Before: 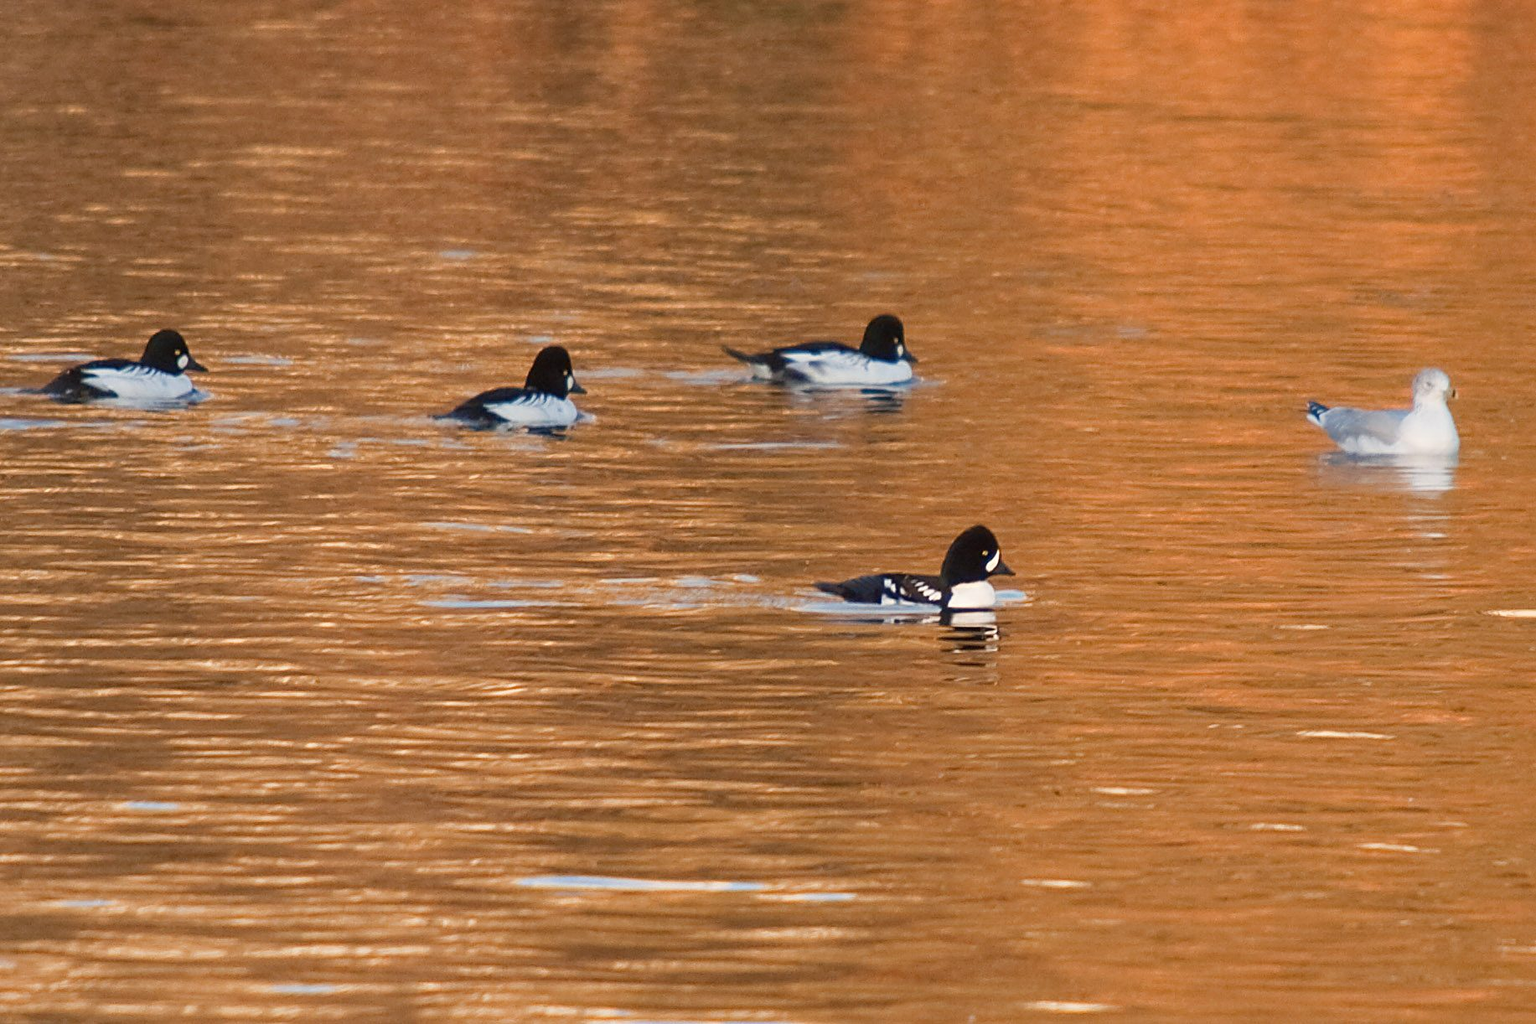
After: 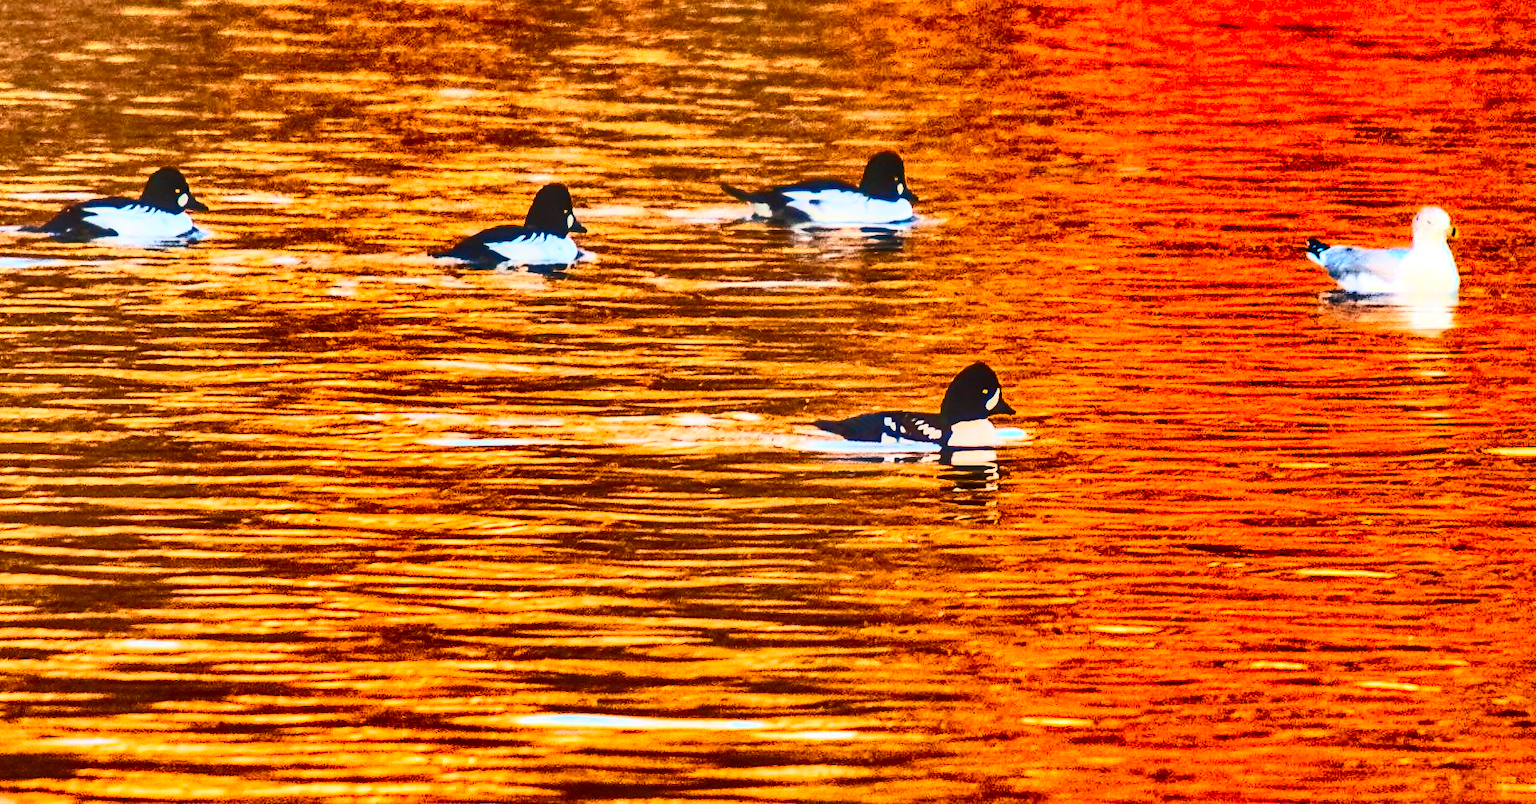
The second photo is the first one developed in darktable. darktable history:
contrast brightness saturation: contrast 0.992, brightness 0.98, saturation 0.982
local contrast: on, module defaults
crop and rotate: top 15.867%, bottom 5.532%
shadows and highlights: shadows 20.85, highlights -82.06, soften with gaussian
